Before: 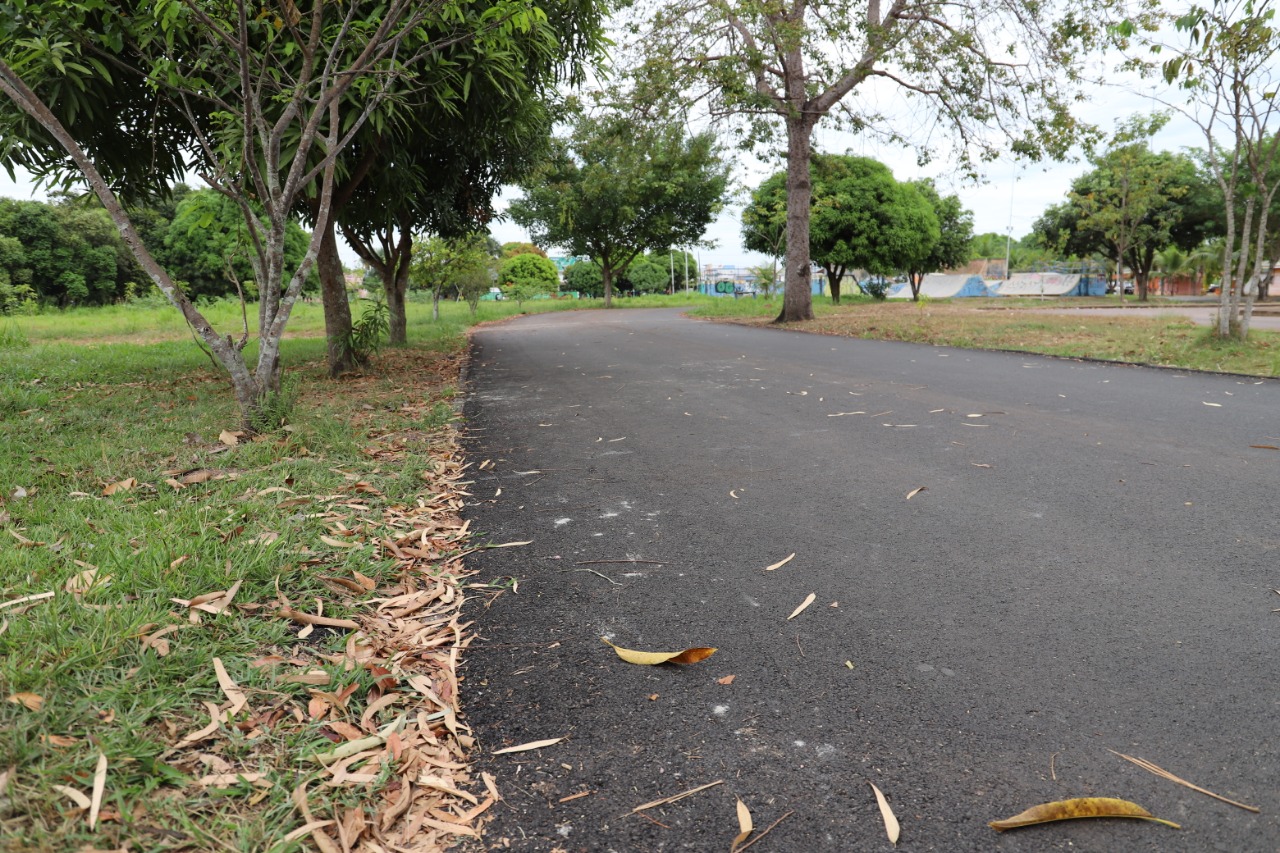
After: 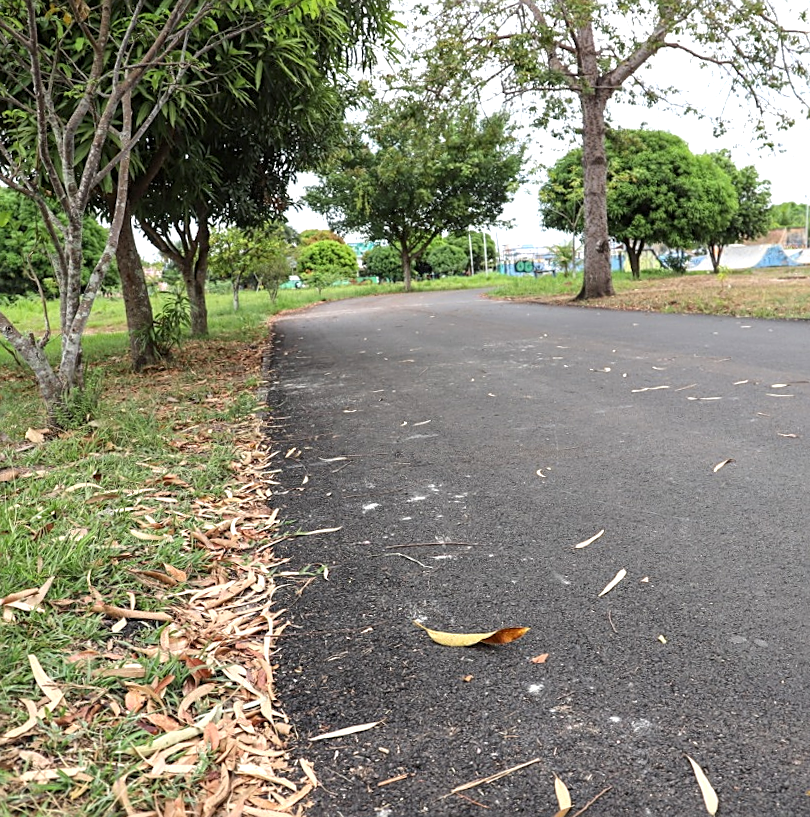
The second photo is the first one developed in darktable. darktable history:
crop and rotate: left 13.537%, right 19.796%
exposure: black level correction 0, exposure 0.5 EV, compensate exposure bias true, compensate highlight preservation false
sharpen: on, module defaults
rotate and perspective: rotation -2.12°, lens shift (vertical) 0.009, lens shift (horizontal) -0.008, automatic cropping original format, crop left 0.036, crop right 0.964, crop top 0.05, crop bottom 0.959
local contrast: on, module defaults
